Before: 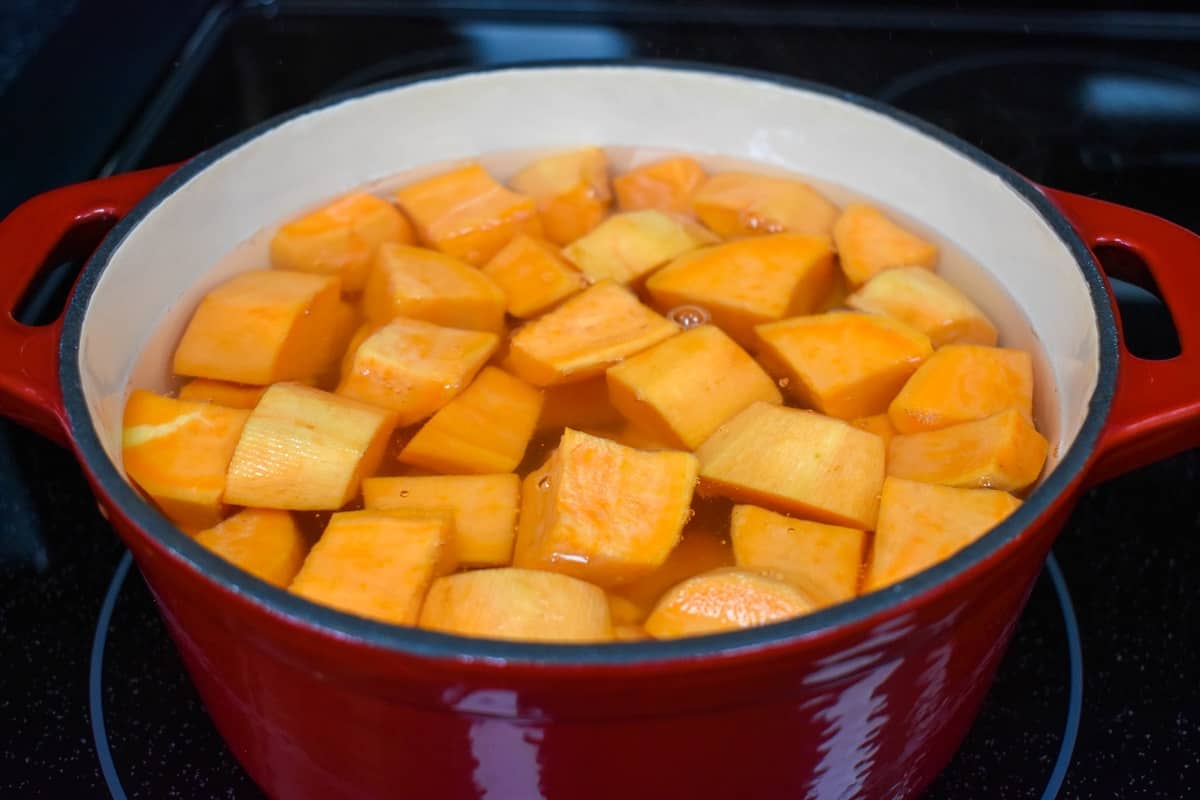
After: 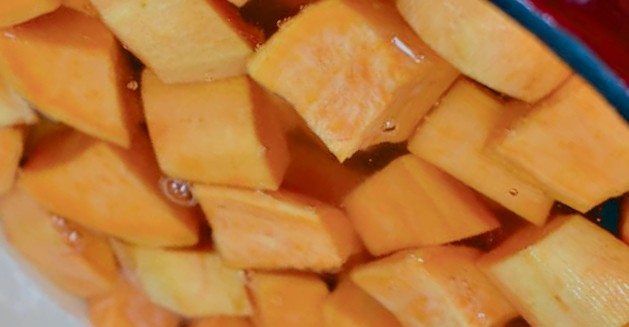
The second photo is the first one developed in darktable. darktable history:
crop and rotate: angle 147.96°, left 9.205%, top 15.558%, right 4.56%, bottom 17.136%
contrast equalizer: y [[0.6 ×6], [0.55 ×6], [0 ×6], [0 ×6], [0 ×6]]
filmic rgb: middle gray luminance 4.06%, black relative exposure -13 EV, white relative exposure 5.03 EV, target black luminance 0%, hardness 5.2, latitude 59.54%, contrast 0.77, highlights saturation mix 4.33%, shadows ↔ highlights balance 25.71%
